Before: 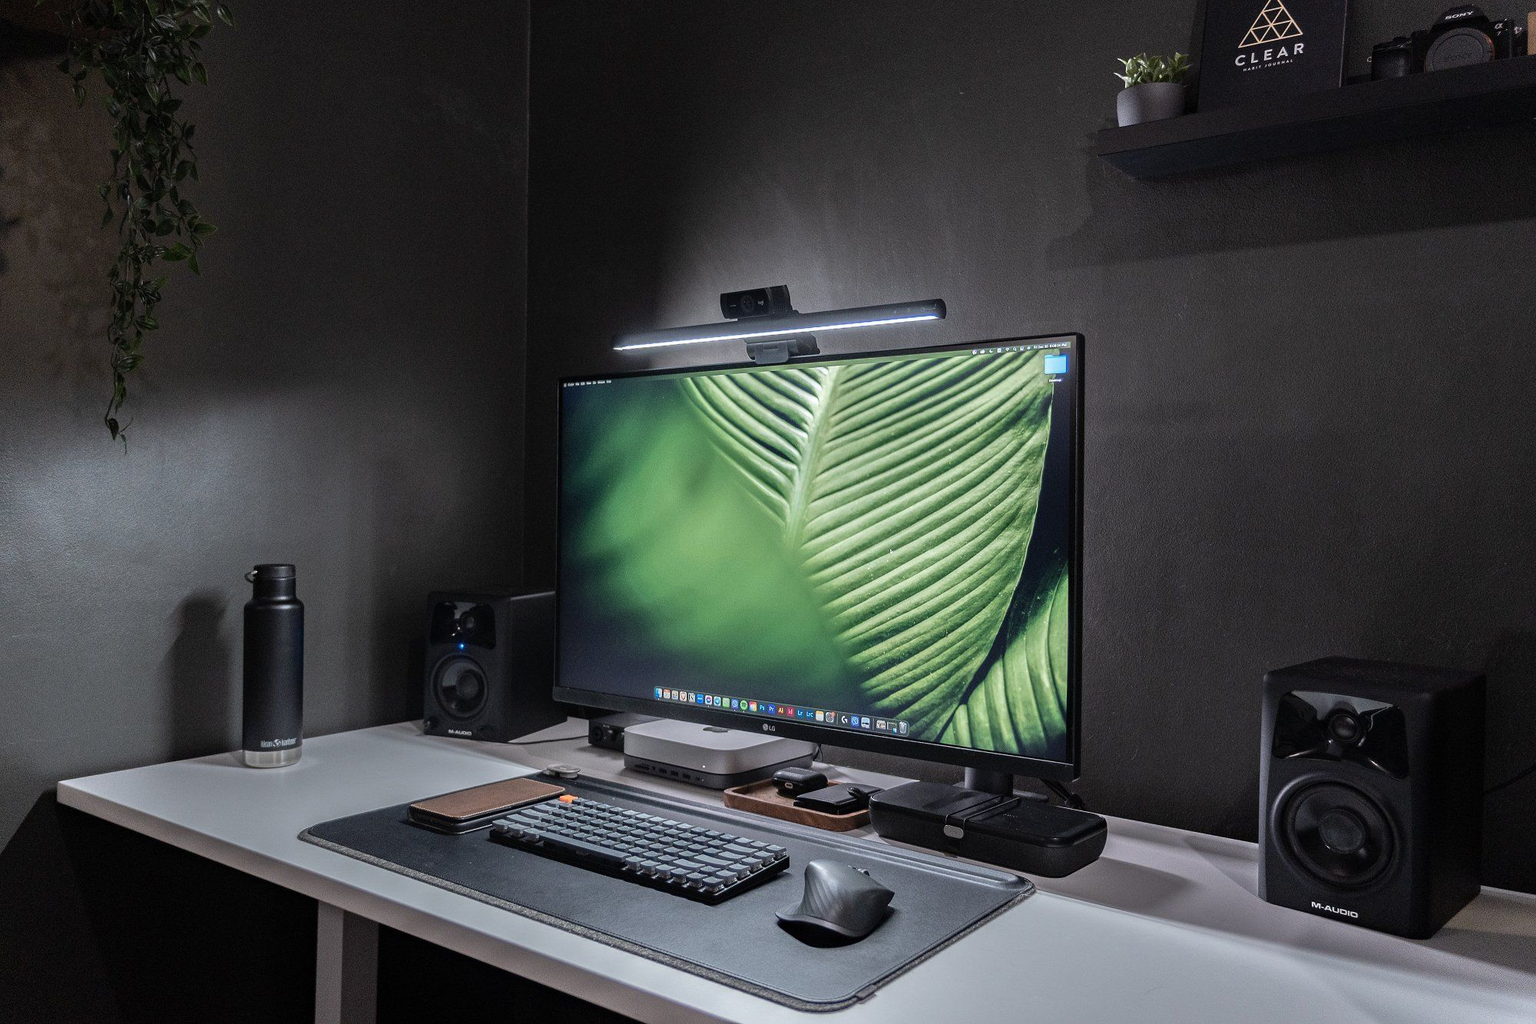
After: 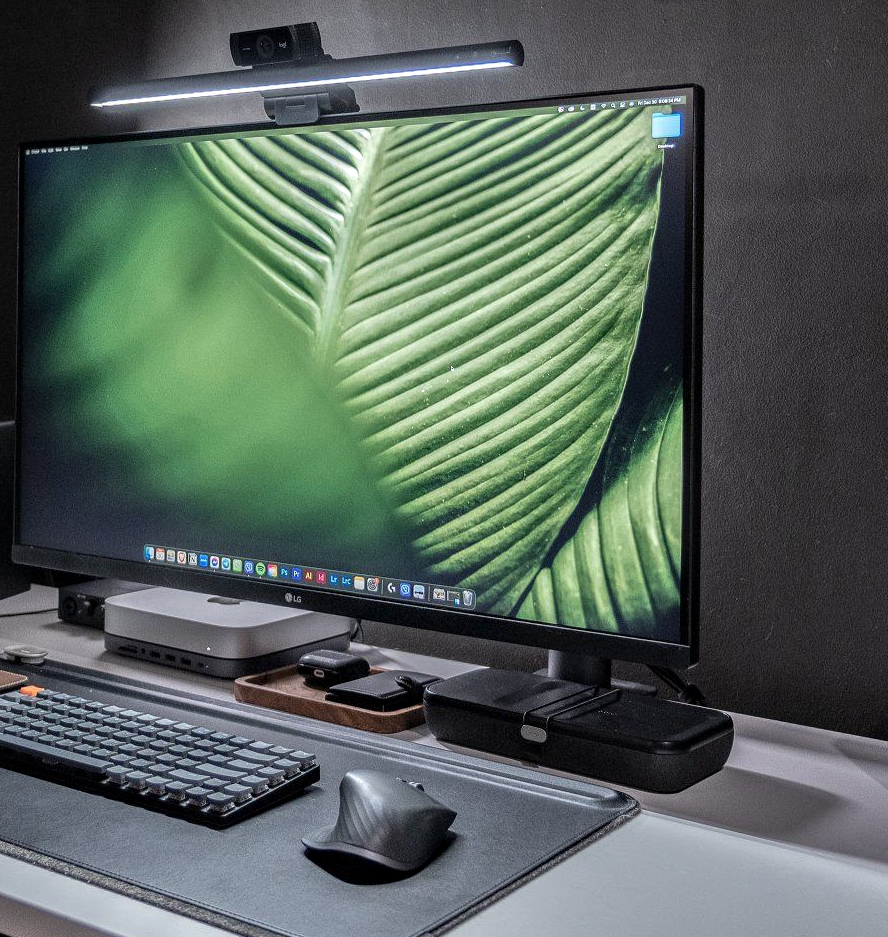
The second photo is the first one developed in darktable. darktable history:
local contrast: on, module defaults
crop: left 35.432%, top 26.233%, right 20.145%, bottom 3.432%
